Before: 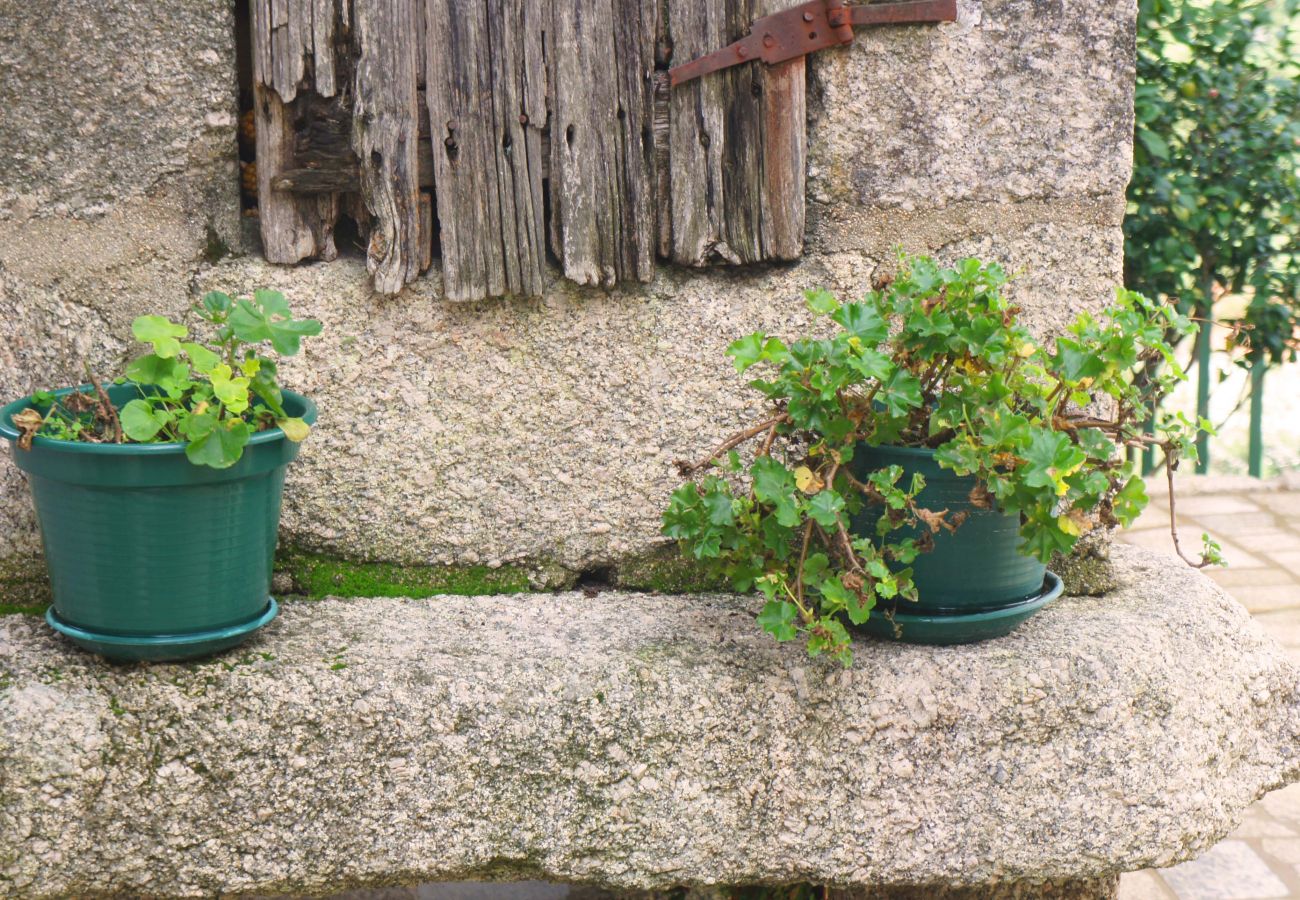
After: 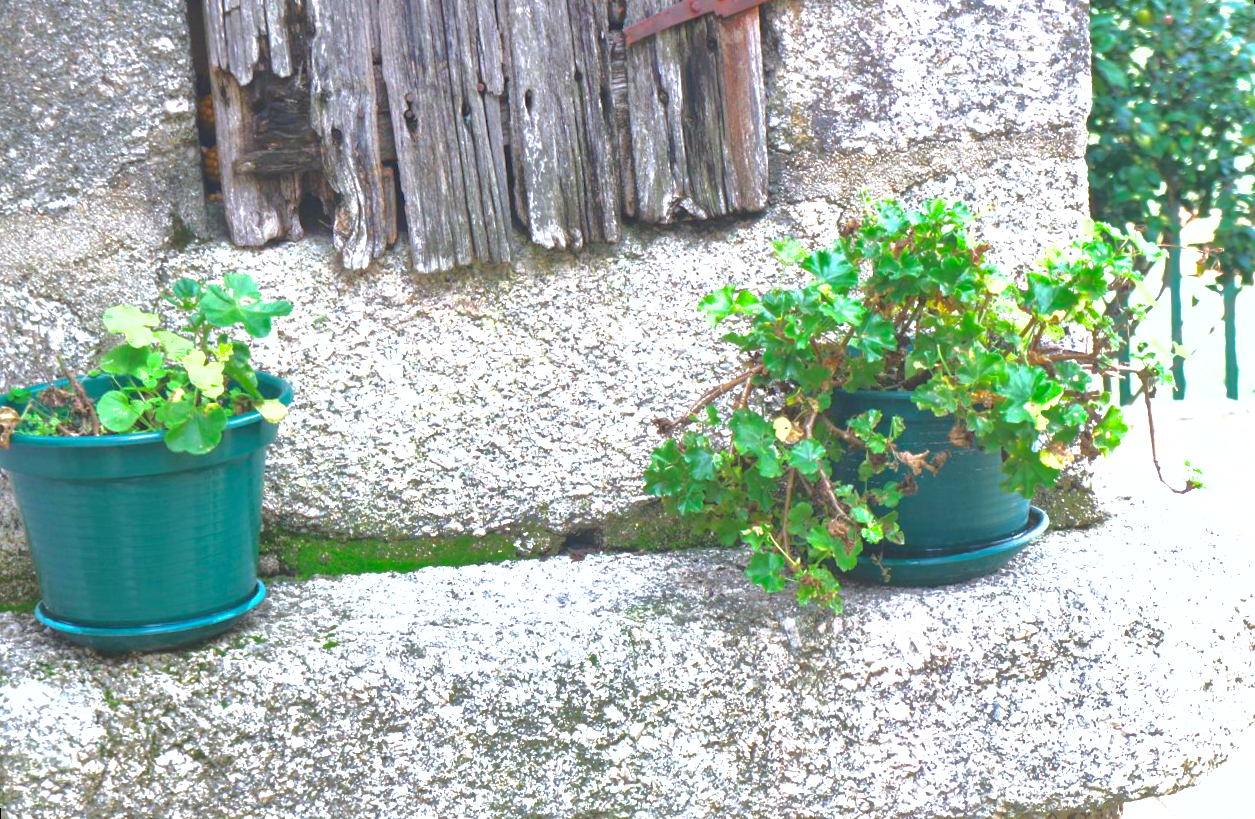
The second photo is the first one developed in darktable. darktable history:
shadows and highlights: shadows 60, highlights -60
rotate and perspective: rotation -3.52°, crop left 0.036, crop right 0.964, crop top 0.081, crop bottom 0.919
color calibration: illuminant as shot in camera, x 0.378, y 0.381, temperature 4093.13 K, saturation algorithm version 1 (2020)
exposure: black level correction 0, exposure 1 EV, compensate exposure bias true, compensate highlight preservation false
